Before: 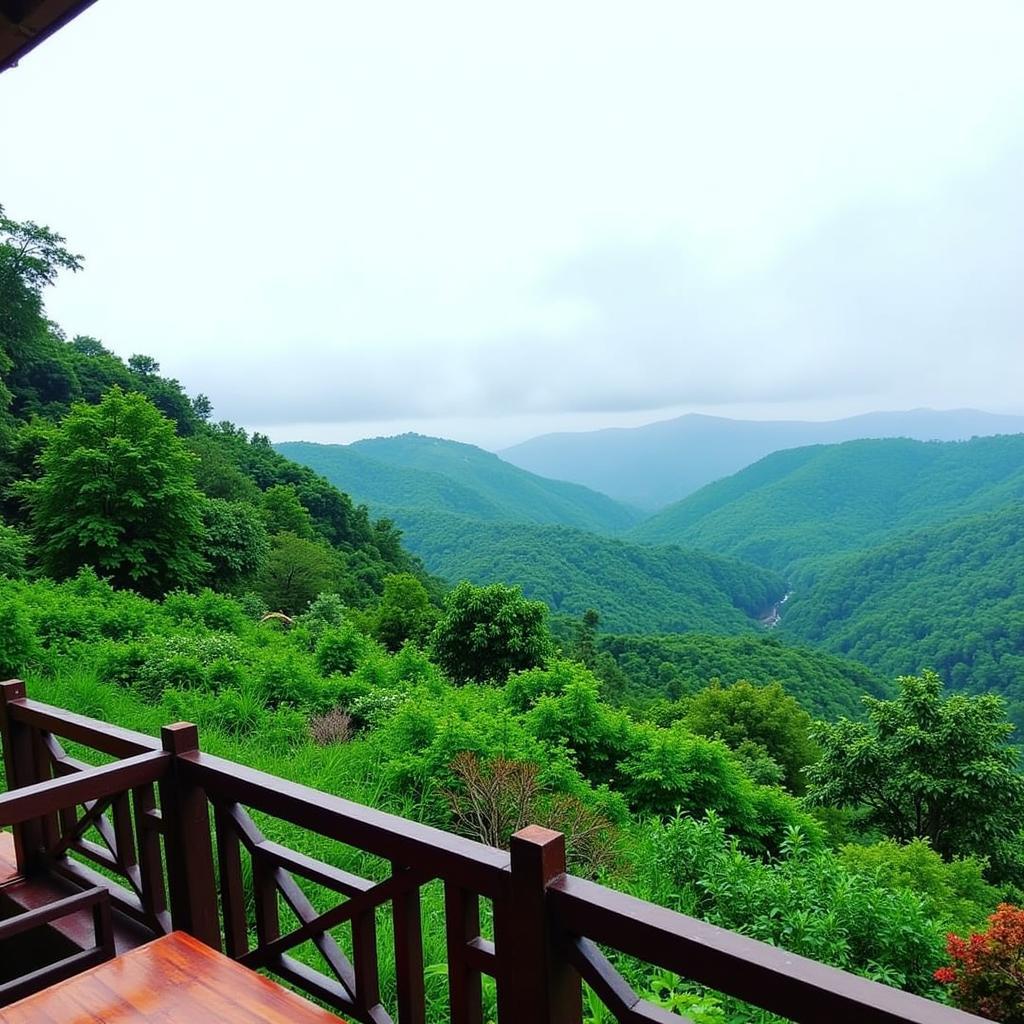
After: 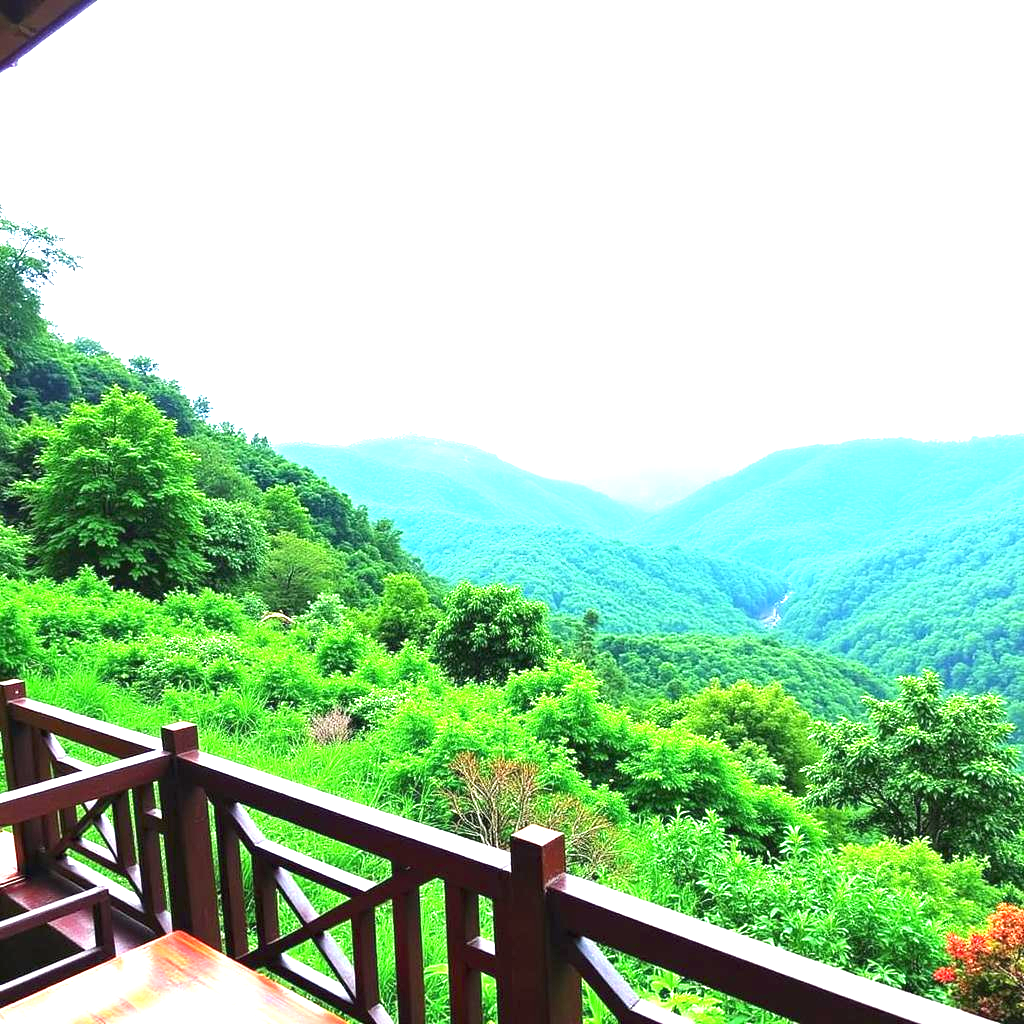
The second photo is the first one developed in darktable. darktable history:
exposure: black level correction 0, exposure 2.148 EV, compensate highlight preservation false
